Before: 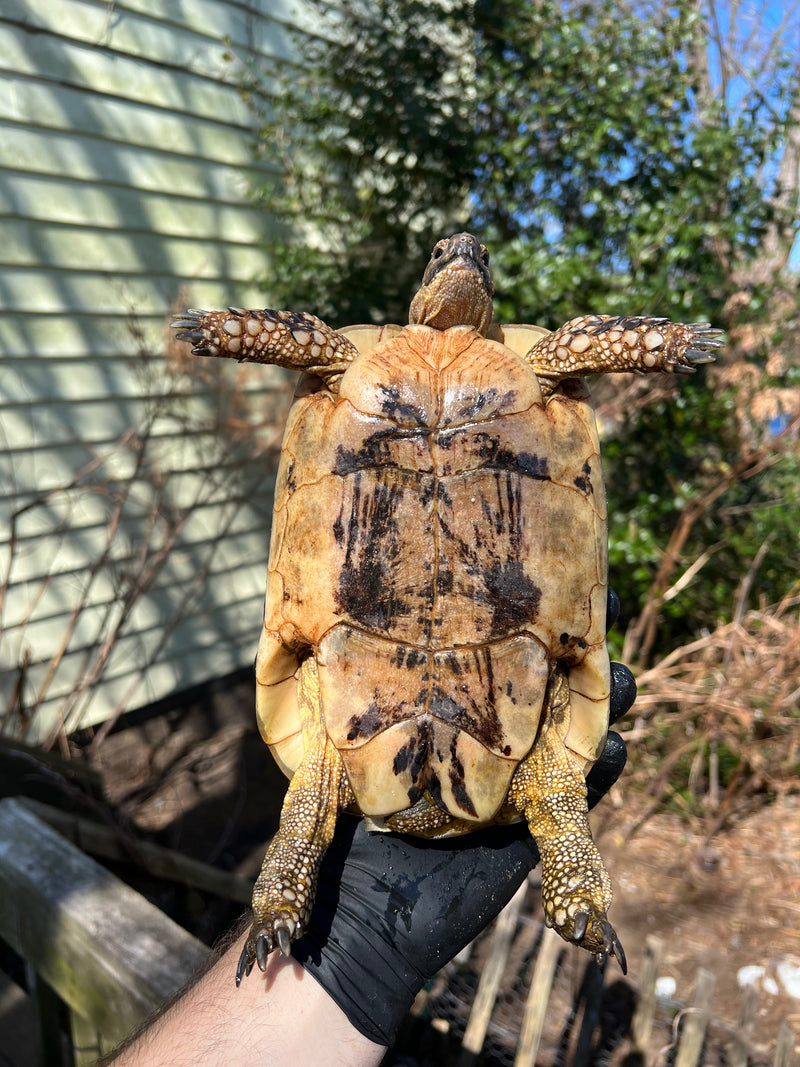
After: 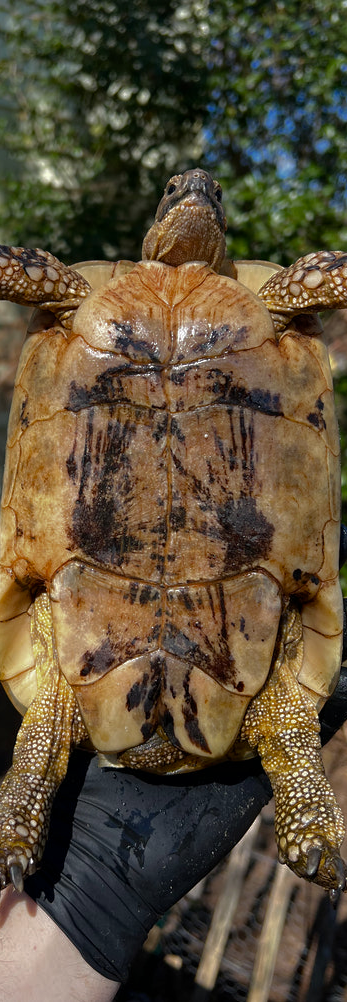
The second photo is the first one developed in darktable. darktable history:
base curve: curves: ch0 [(0, 0) (0.826, 0.587) (1, 1)]
crop: left 33.452%, top 6.025%, right 23.155%
color balance rgb: perceptual saturation grading › global saturation 8.89%, saturation formula JzAzBz (2021)
